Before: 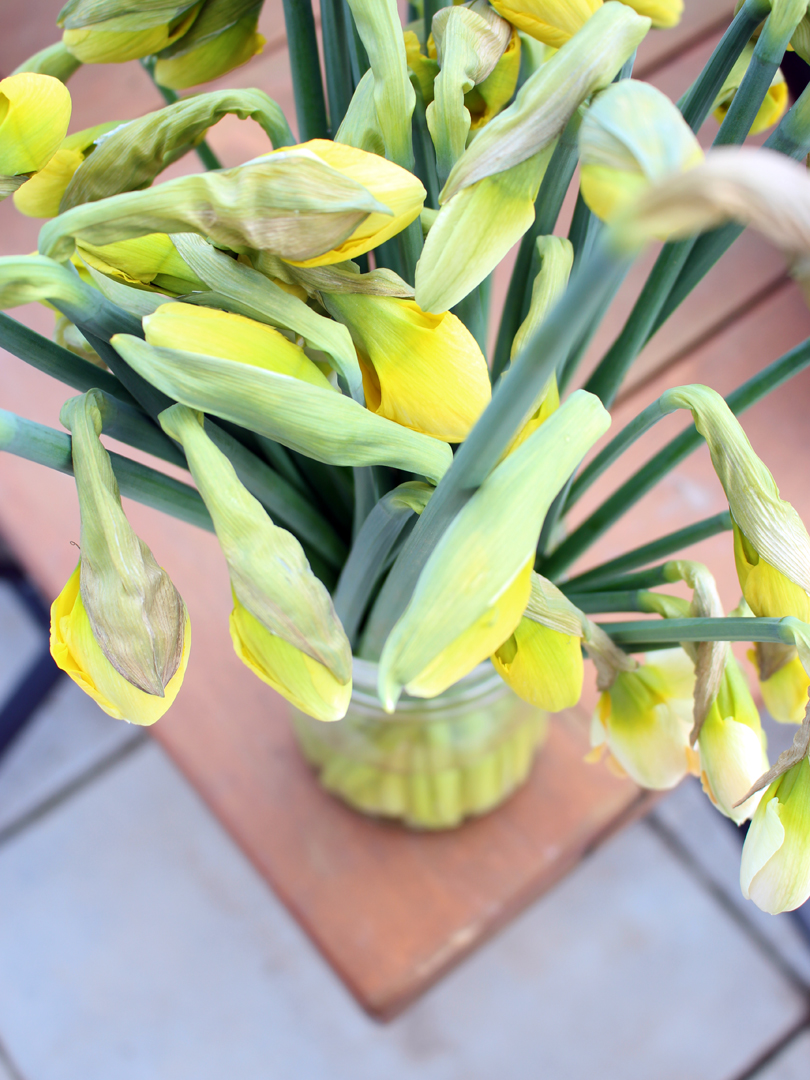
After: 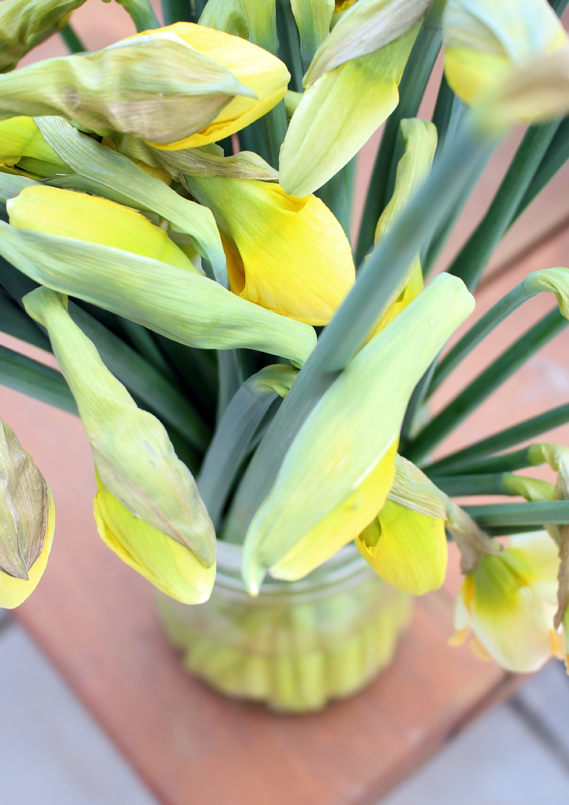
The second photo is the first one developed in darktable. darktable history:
crop and rotate: left 16.831%, top 10.85%, right 12.868%, bottom 14.528%
